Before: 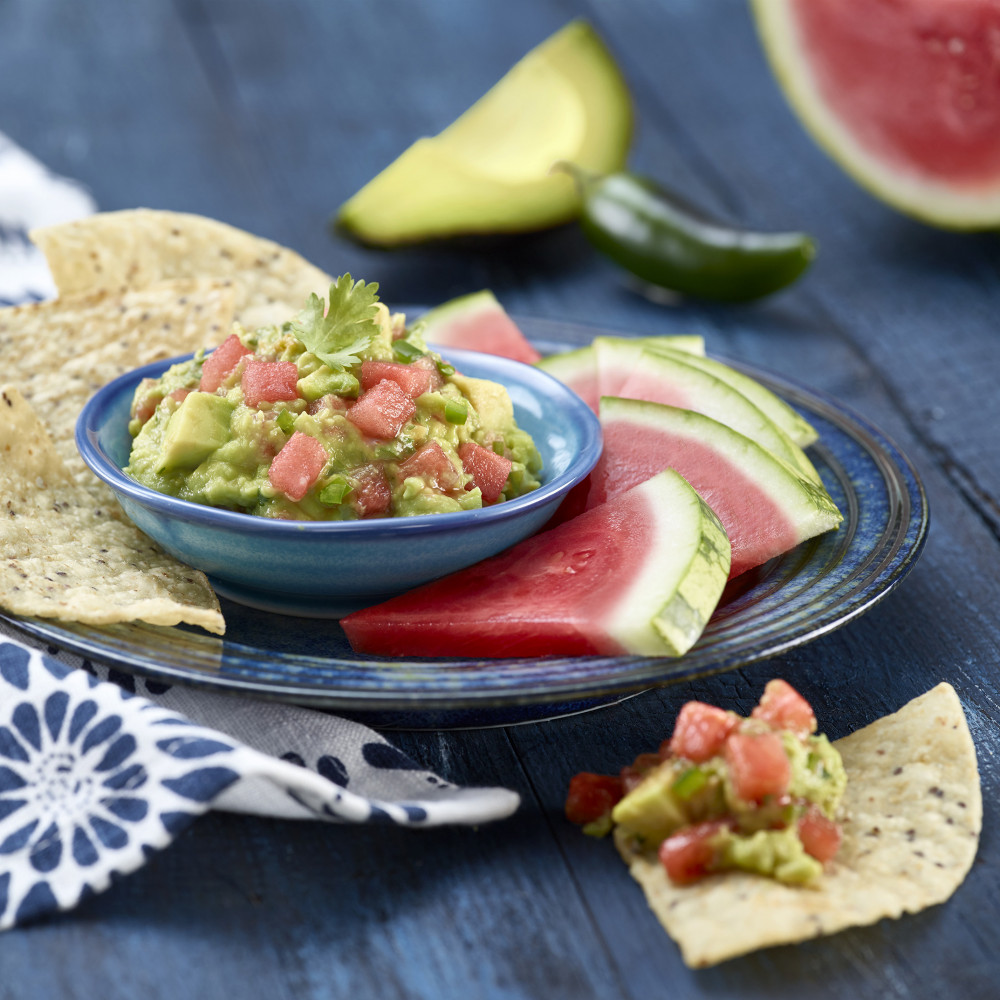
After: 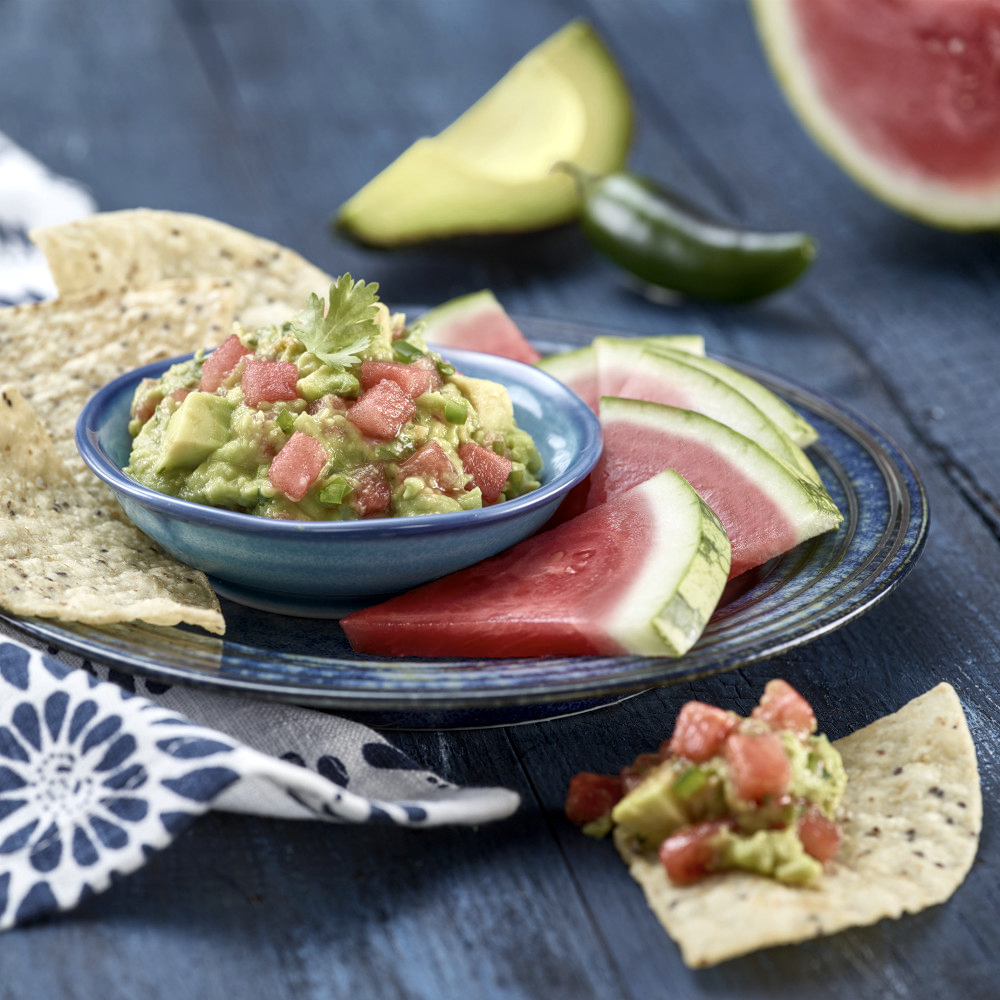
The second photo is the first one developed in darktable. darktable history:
local contrast: on, module defaults
contrast brightness saturation: saturation -0.164
